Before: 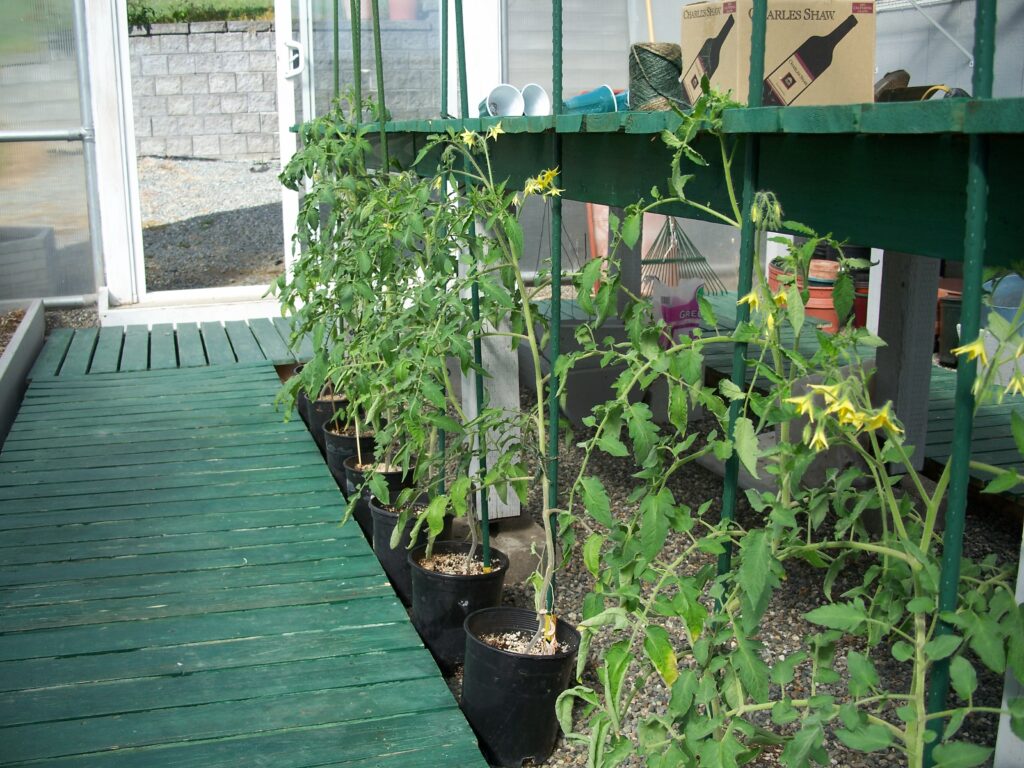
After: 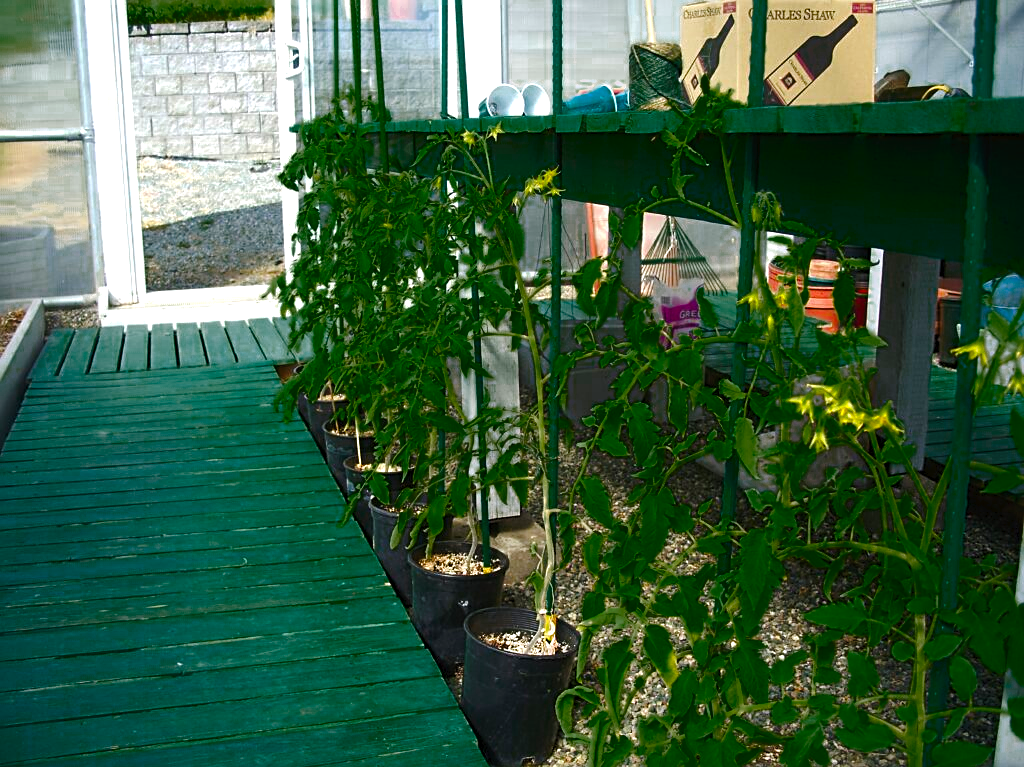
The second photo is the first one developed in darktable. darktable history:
crop: bottom 0.07%
color balance rgb: perceptual saturation grading › global saturation 20%, perceptual saturation grading › highlights -24.846%, perceptual saturation grading › shadows 49.802%, perceptual brilliance grading › global brilliance 9.428%, perceptual brilliance grading › shadows 14.815%, global vibrance 20%
color zones: curves: ch0 [(0.25, 0.5) (0.347, 0.092) (0.75, 0.5)]; ch1 [(0.25, 0.5) (0.33, 0.51) (0.75, 0.5)], mix 24.44%
sharpen: on, module defaults
tone curve: curves: ch0 [(0, 0) (0.003, 0.019) (0.011, 0.022) (0.025, 0.027) (0.044, 0.037) (0.069, 0.049) (0.1, 0.066) (0.136, 0.091) (0.177, 0.125) (0.224, 0.159) (0.277, 0.206) (0.335, 0.266) (0.399, 0.332) (0.468, 0.411) (0.543, 0.492) (0.623, 0.577) (0.709, 0.668) (0.801, 0.767) (0.898, 0.869) (1, 1)], preserve colors none
levels: black 0.095%, levels [0, 0.476, 0.951]
